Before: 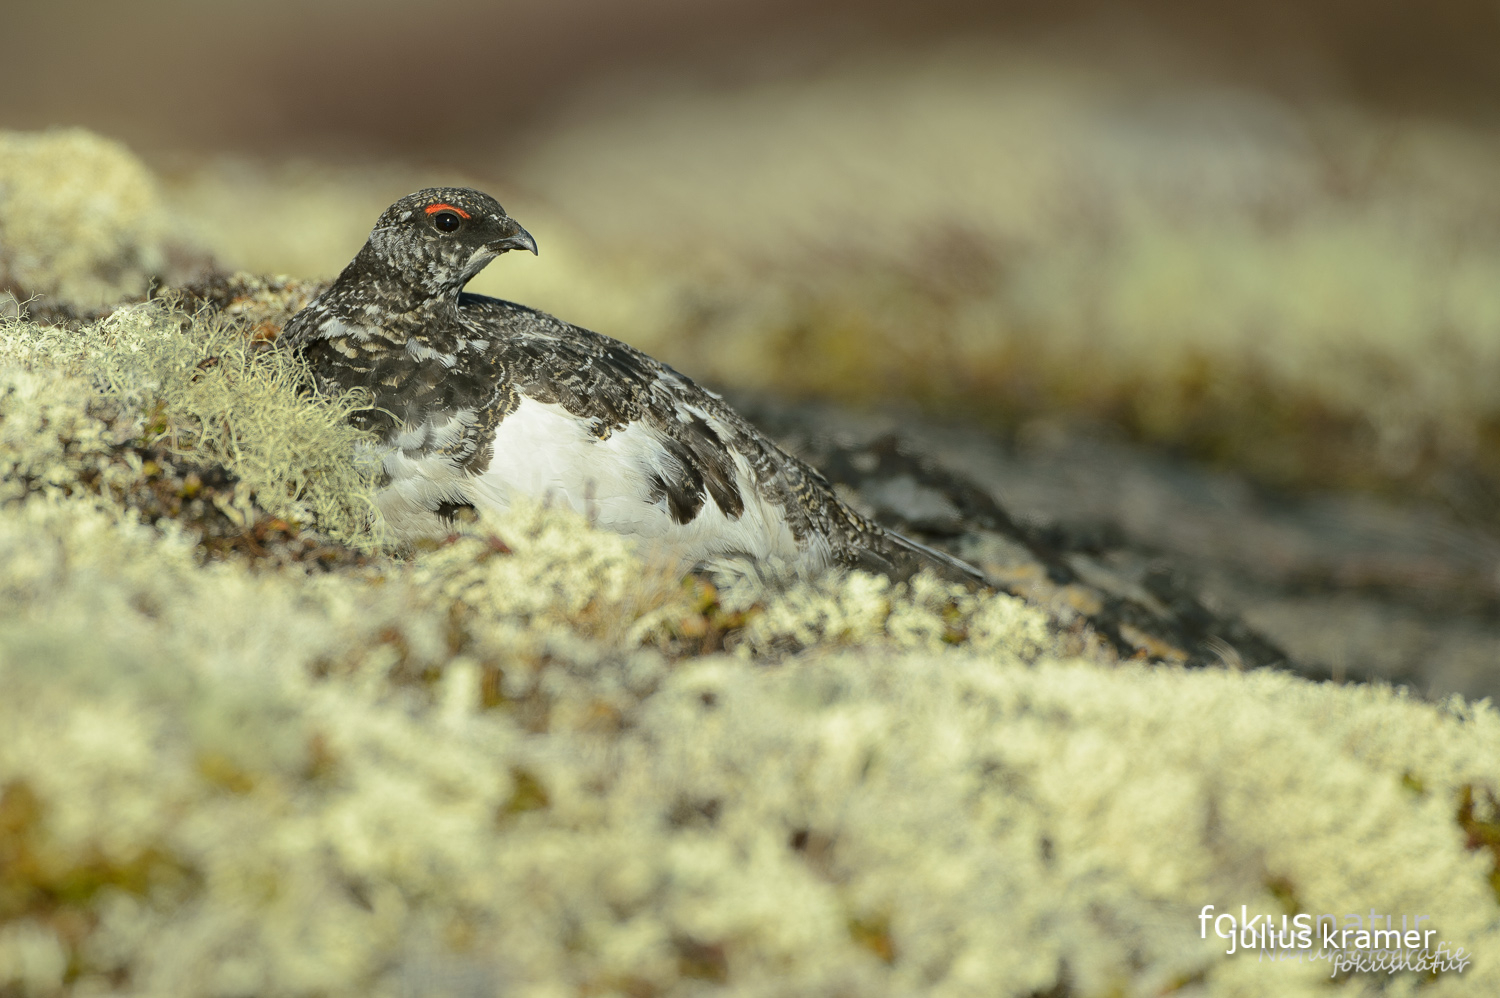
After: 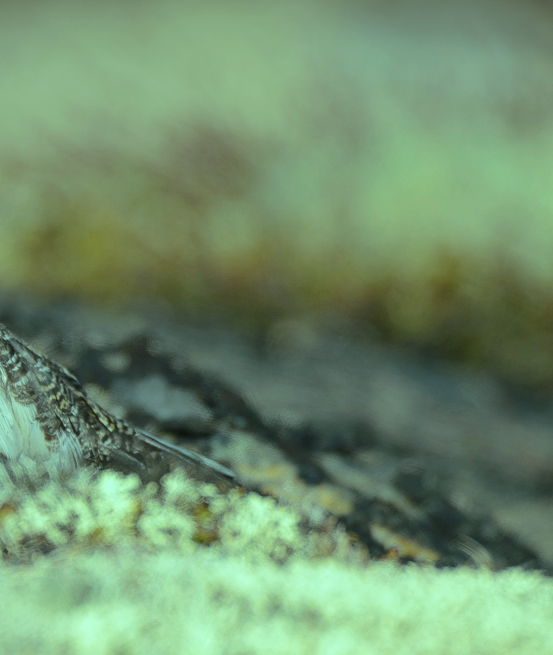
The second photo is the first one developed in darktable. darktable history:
crop and rotate: left 49.936%, top 10.094%, right 13.136%, bottom 24.256%
color balance rgb: shadows lift › chroma 7.23%, shadows lift › hue 246.48°, highlights gain › chroma 5.38%, highlights gain › hue 196.93°, white fulcrum 1 EV
